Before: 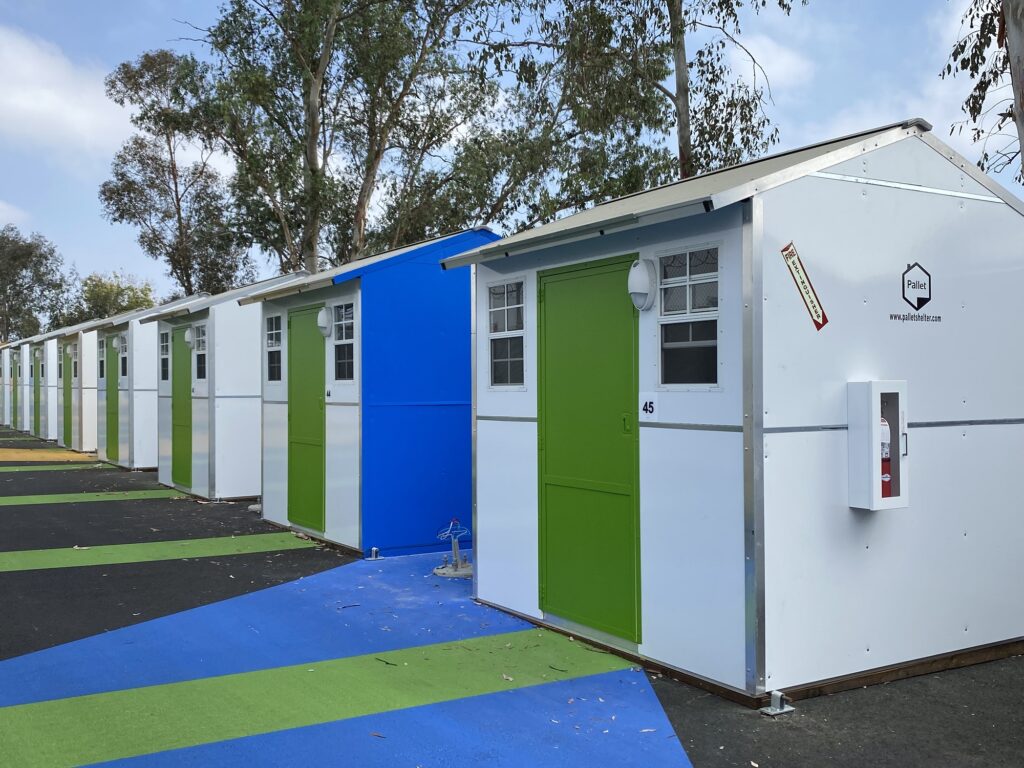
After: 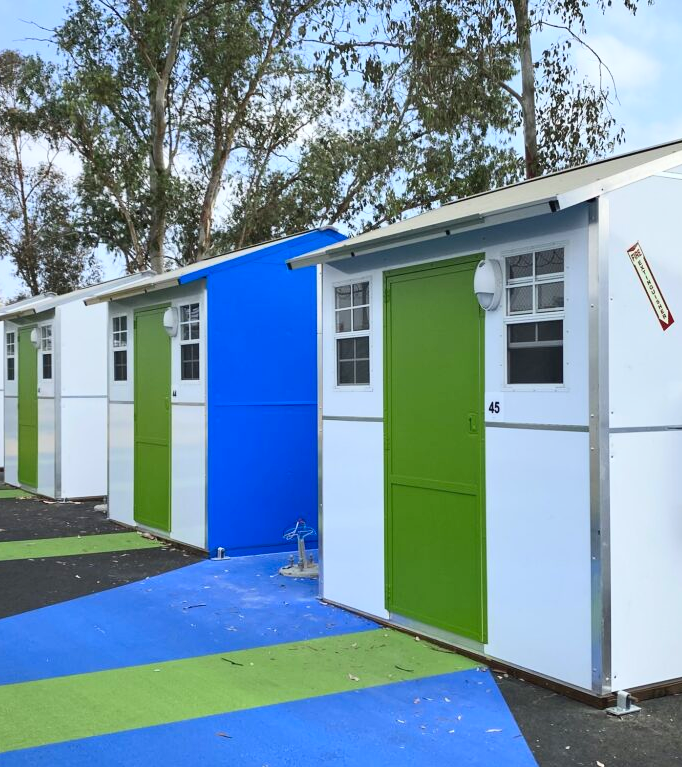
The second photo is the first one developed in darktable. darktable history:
contrast brightness saturation: contrast 0.2, brightness 0.16, saturation 0.22
crop and rotate: left 15.055%, right 18.278%
